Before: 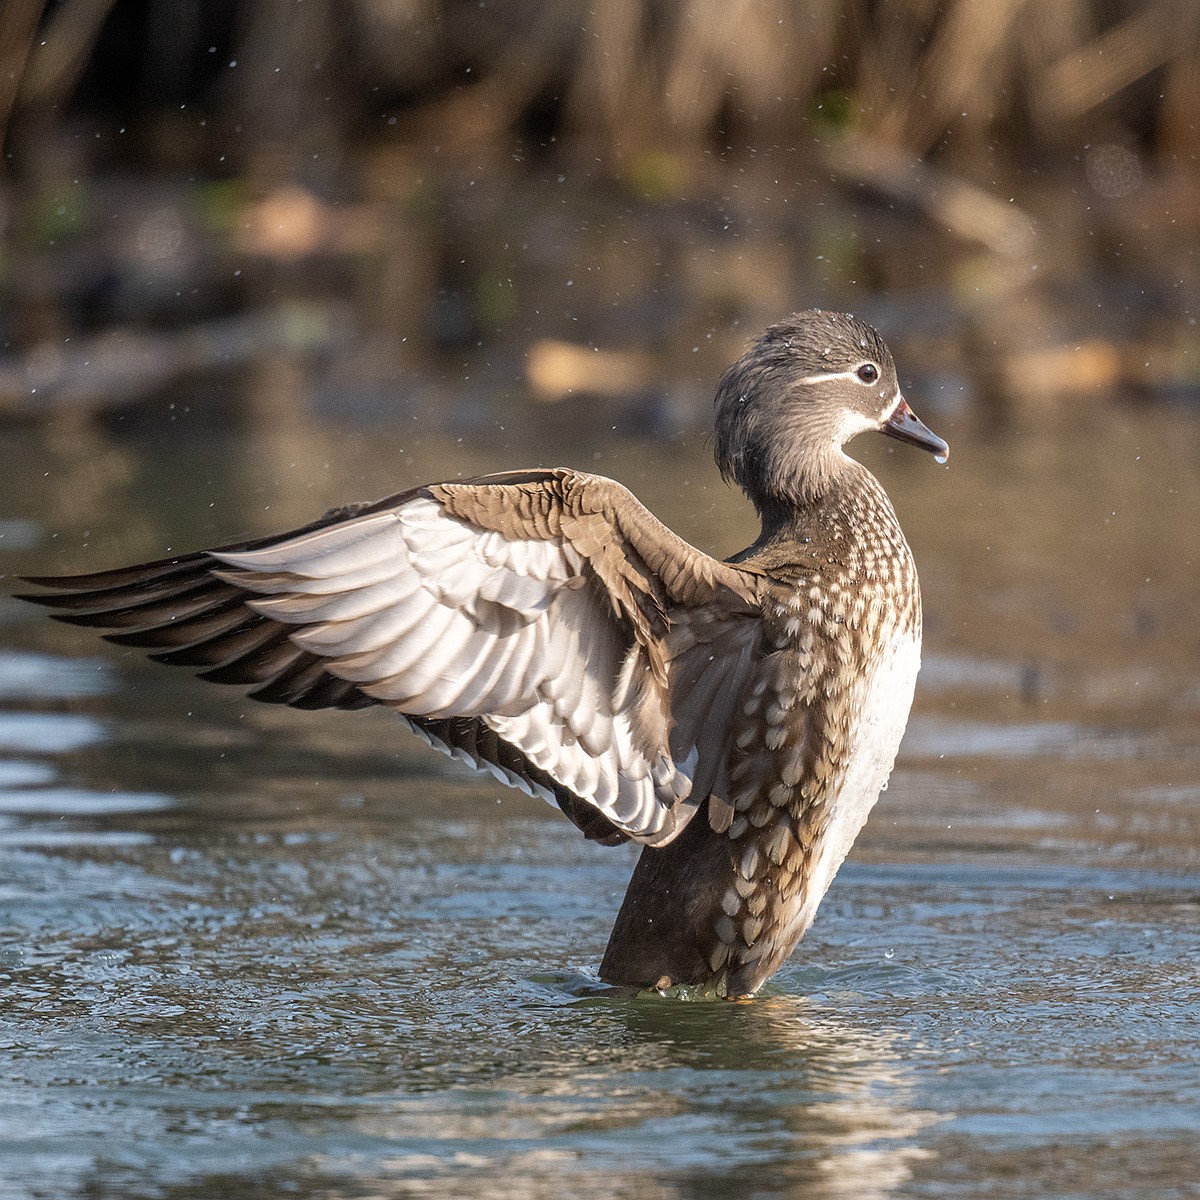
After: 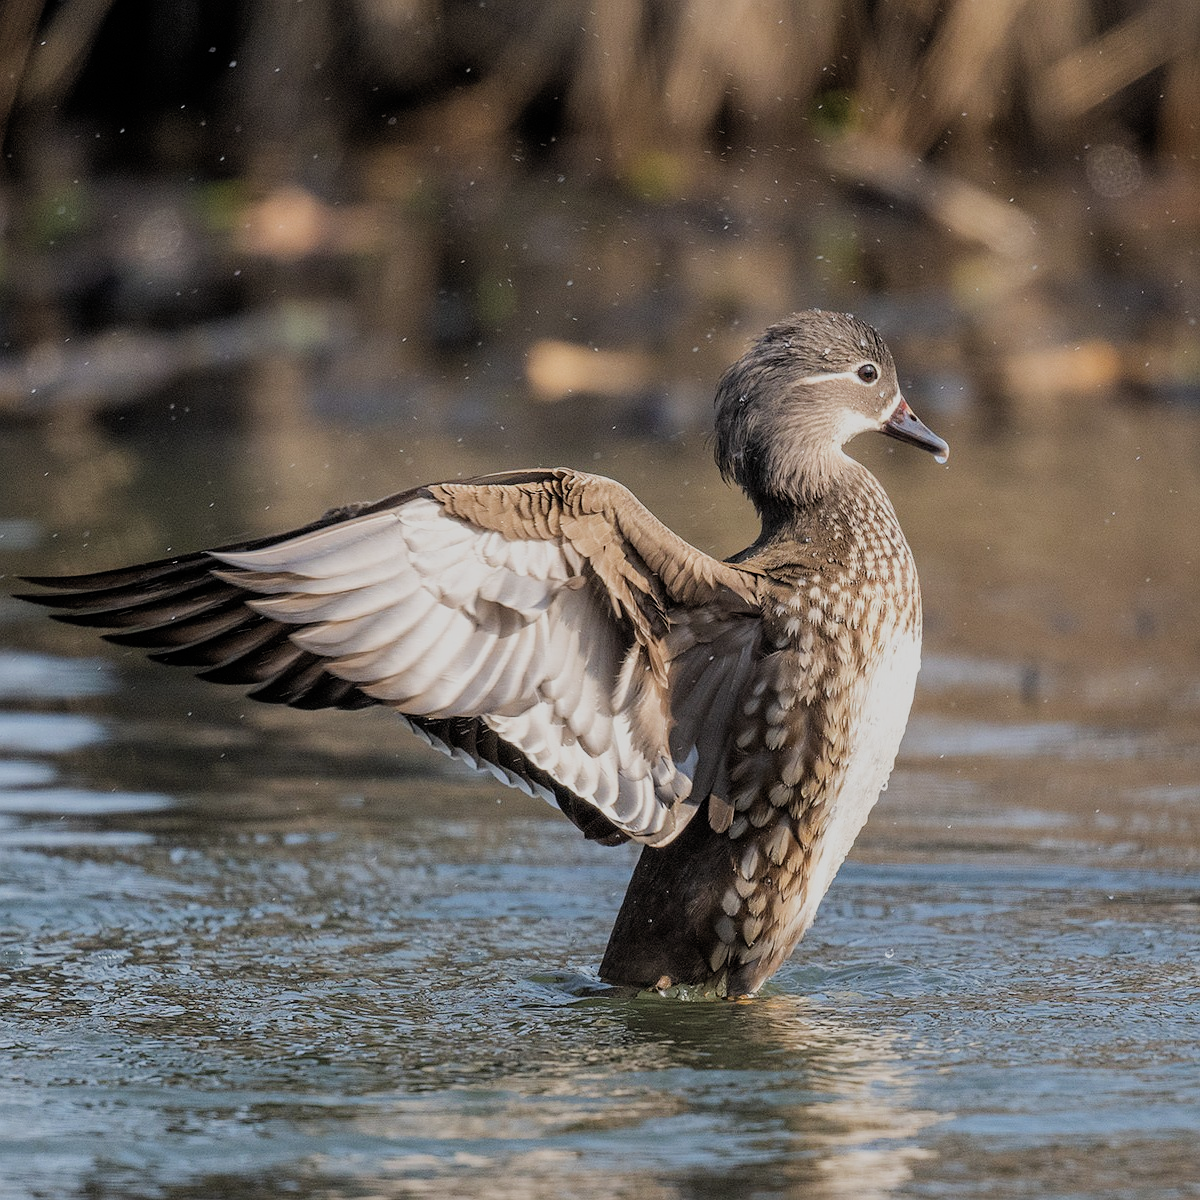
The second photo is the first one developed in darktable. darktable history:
filmic rgb: black relative exposure -7.81 EV, white relative exposure 4.25 EV, hardness 3.89, add noise in highlights 0.001, preserve chrominance luminance Y, color science v3 (2019), use custom middle-gray values true, contrast in highlights soft
